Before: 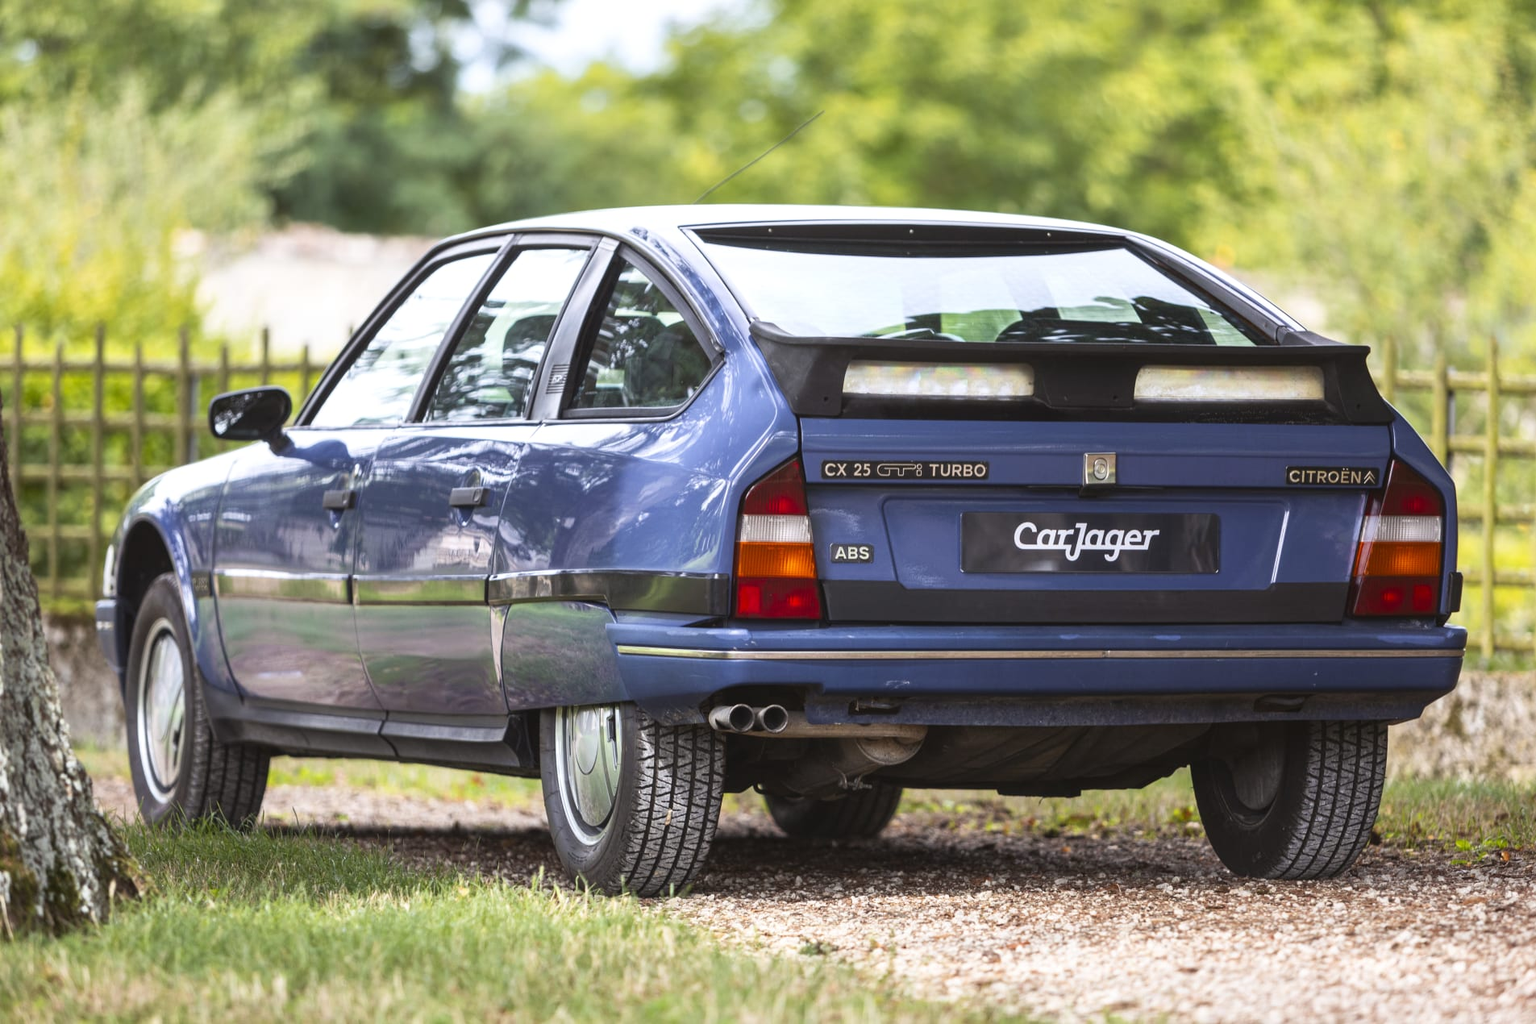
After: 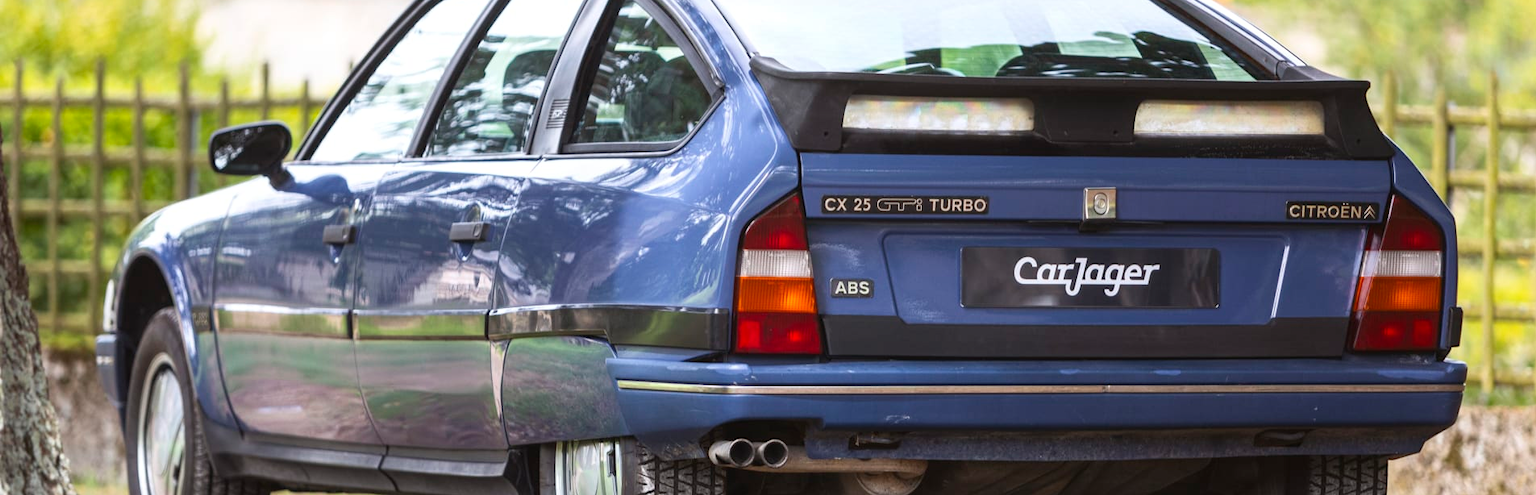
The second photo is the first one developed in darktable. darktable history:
crop and rotate: top 25.932%, bottom 25.633%
